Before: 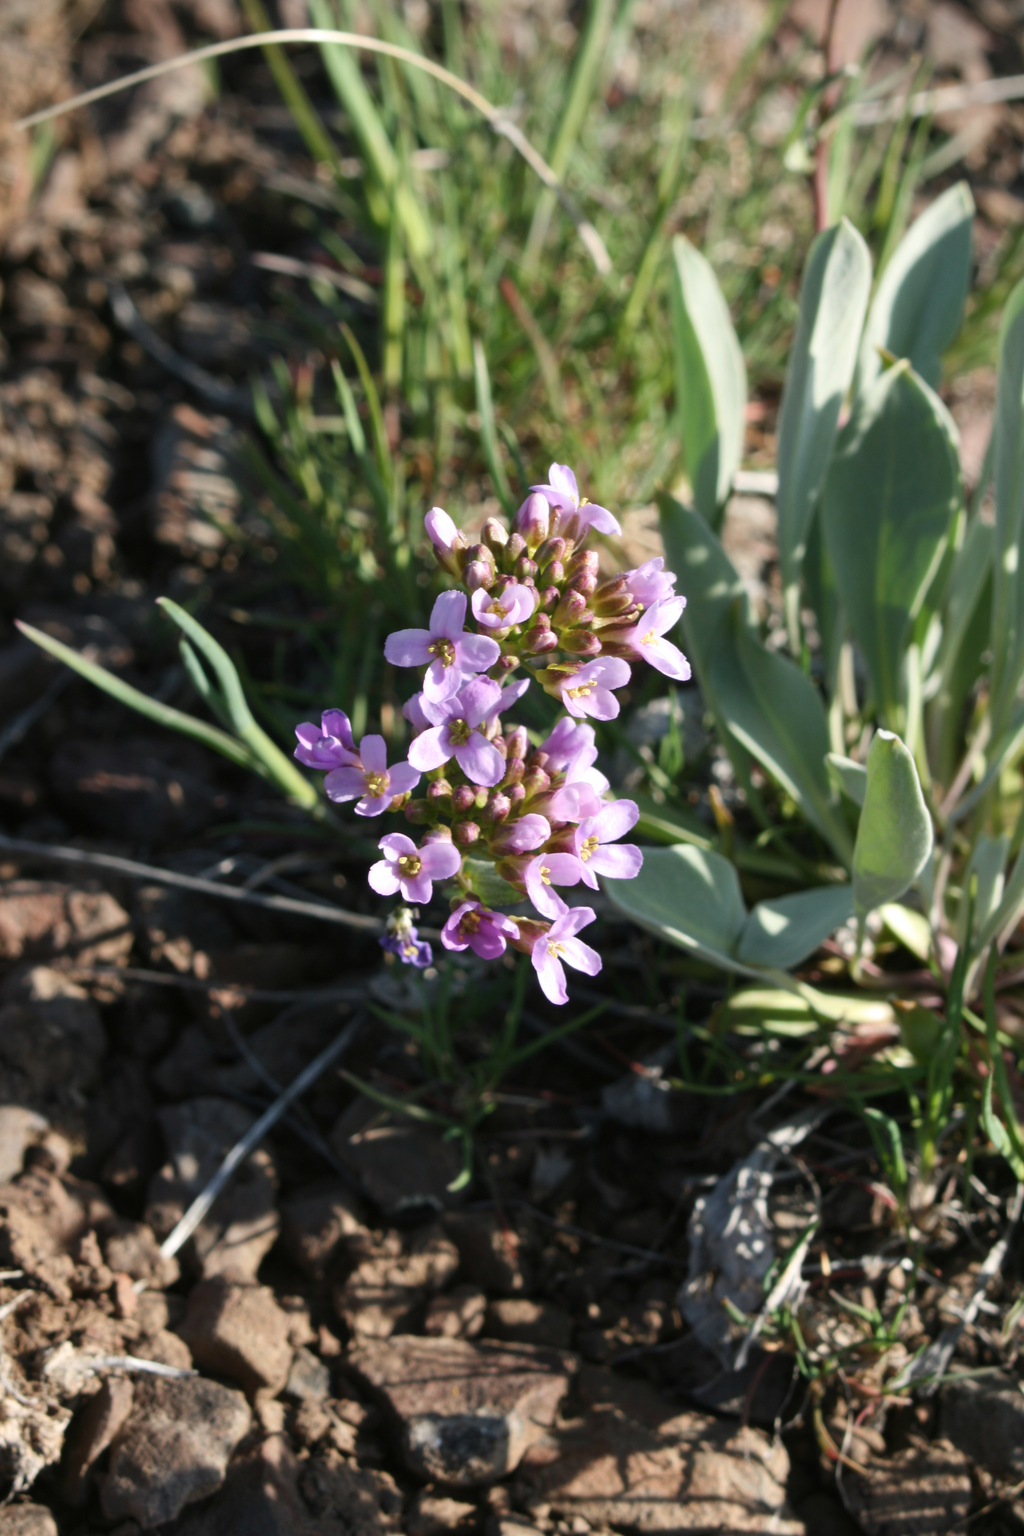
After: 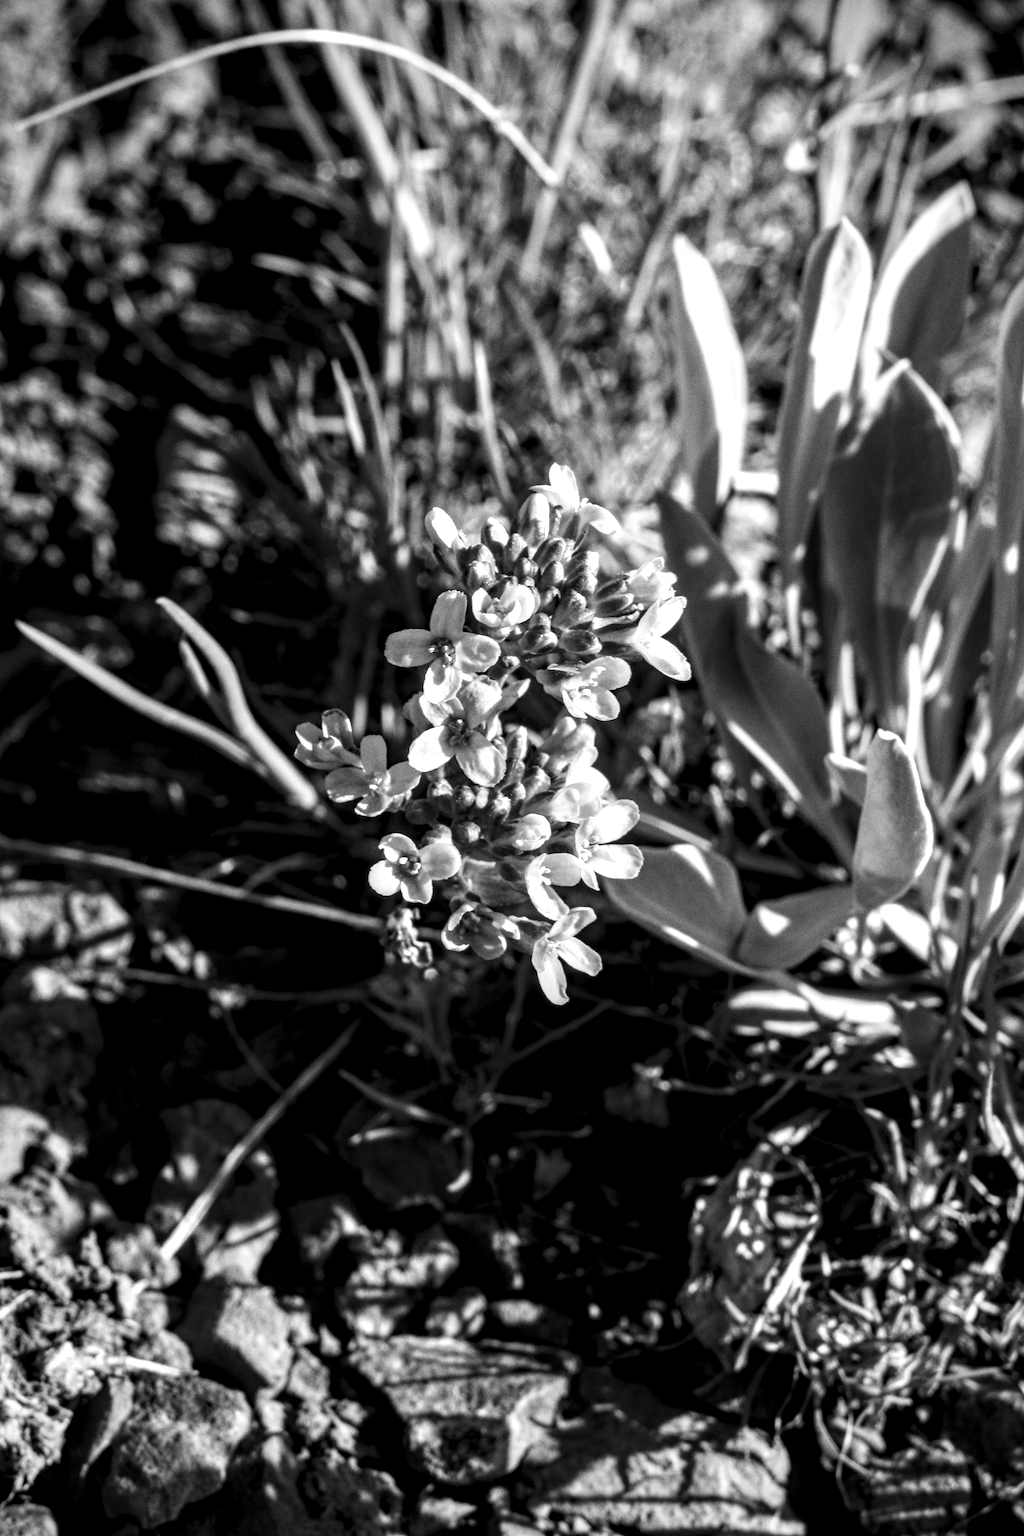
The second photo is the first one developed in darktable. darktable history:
grain: on, module defaults
contrast brightness saturation: contrast 0.14
monochrome: on, module defaults
vignetting: fall-off radius 60.92%
haze removal: compatibility mode true, adaptive false
local contrast: highlights 19%, detail 186%
